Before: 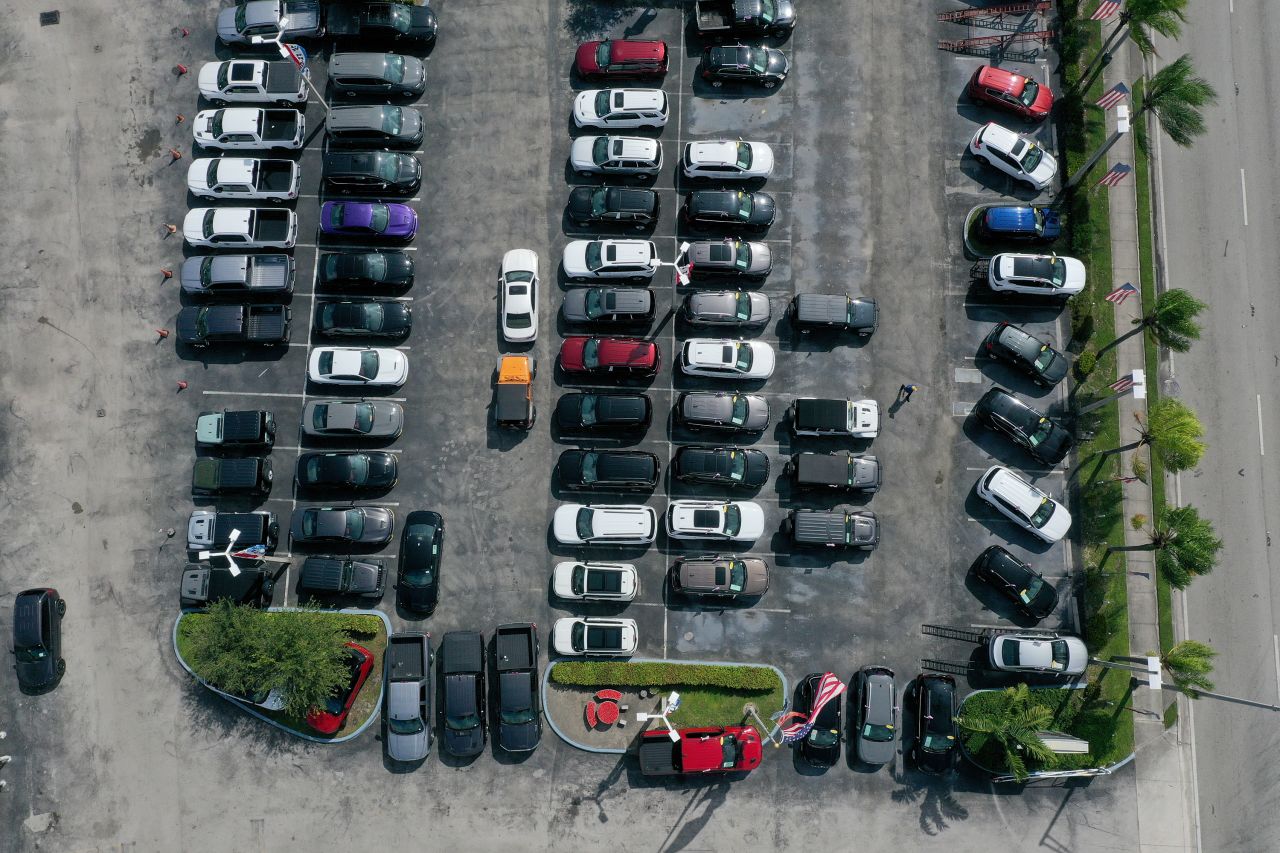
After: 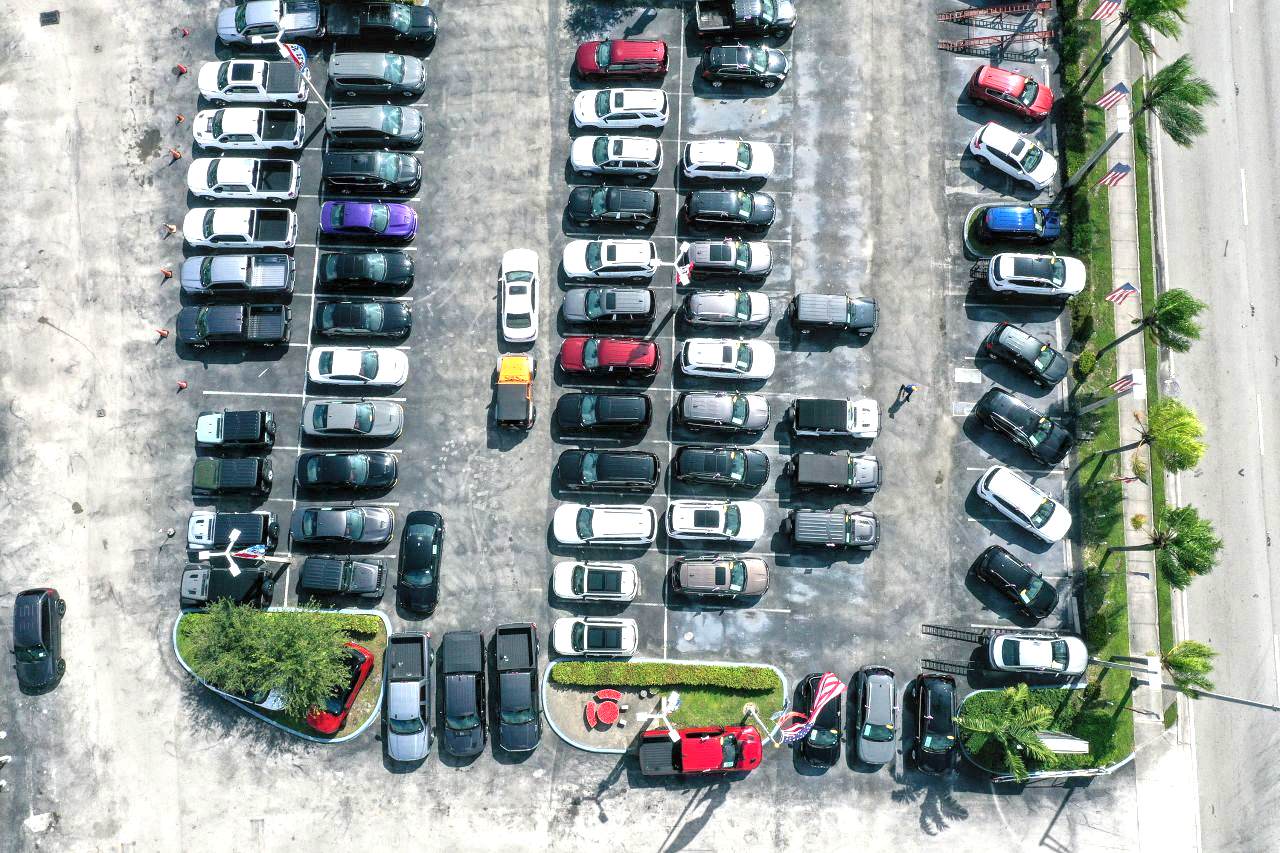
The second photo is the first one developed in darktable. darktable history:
exposure: black level correction 0, exposure 1.45 EV, compensate exposure bias true, compensate highlight preservation false
local contrast: on, module defaults
